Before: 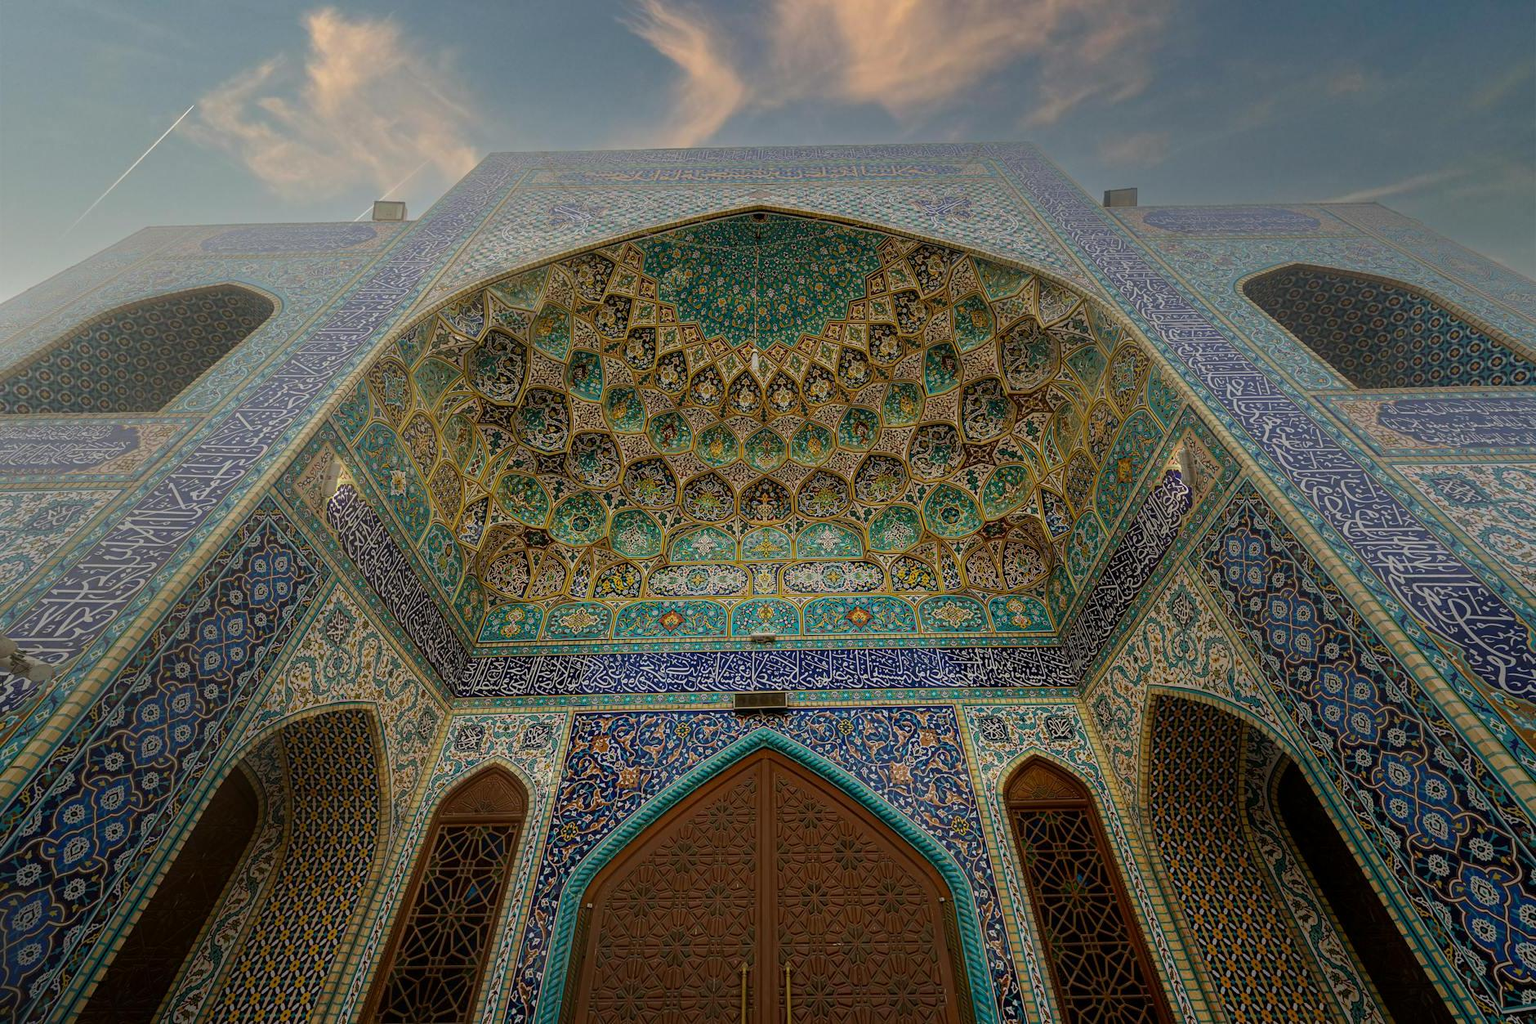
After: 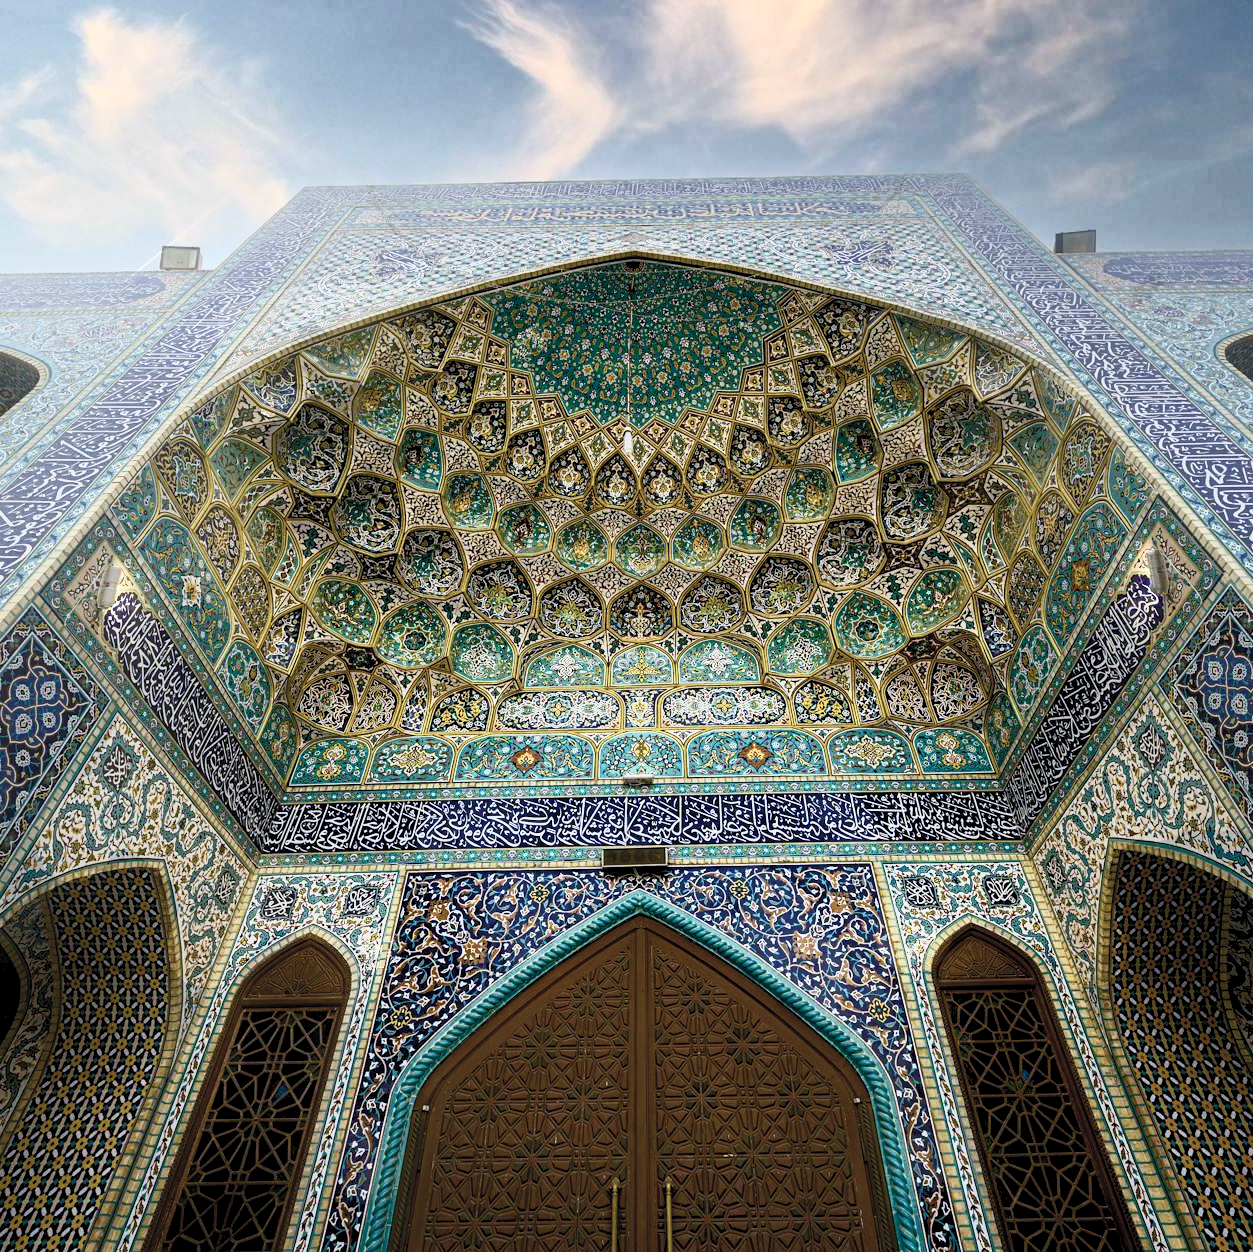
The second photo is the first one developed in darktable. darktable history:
crop and rotate: left 15.754%, right 17.579%
color balance rgb: shadows lift › chroma 1%, shadows lift › hue 240.84°, highlights gain › chroma 2%, highlights gain › hue 73.2°, global offset › luminance -0.5%, perceptual saturation grading › global saturation 20%, perceptual saturation grading › highlights -25%, perceptual saturation grading › shadows 50%, global vibrance 25.26%
white balance: red 0.931, blue 1.11
contrast brightness saturation: contrast 0.57, brightness 0.57, saturation -0.34
